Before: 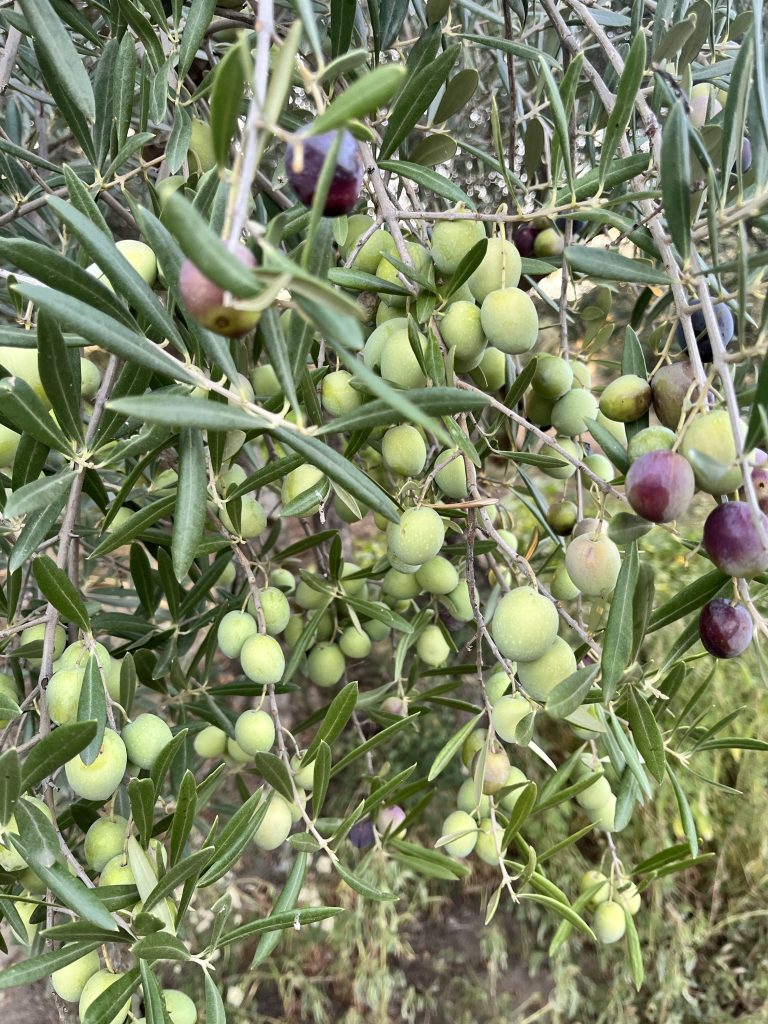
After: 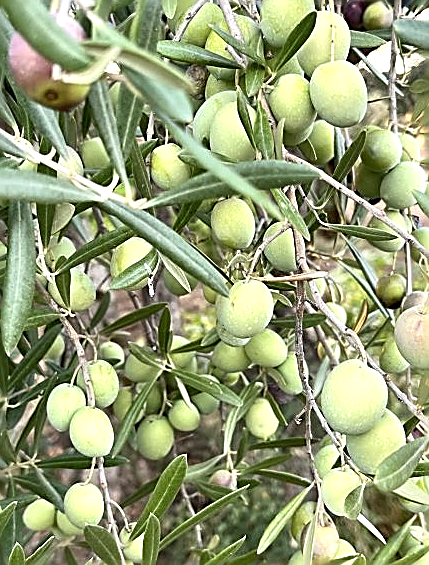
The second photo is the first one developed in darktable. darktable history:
exposure: black level correction 0, exposure 0.5 EV, compensate highlight preservation false
crop and rotate: left 22.309%, top 22.242%, right 21.805%, bottom 22.503%
sharpen: radius 1.722, amount 1.294
